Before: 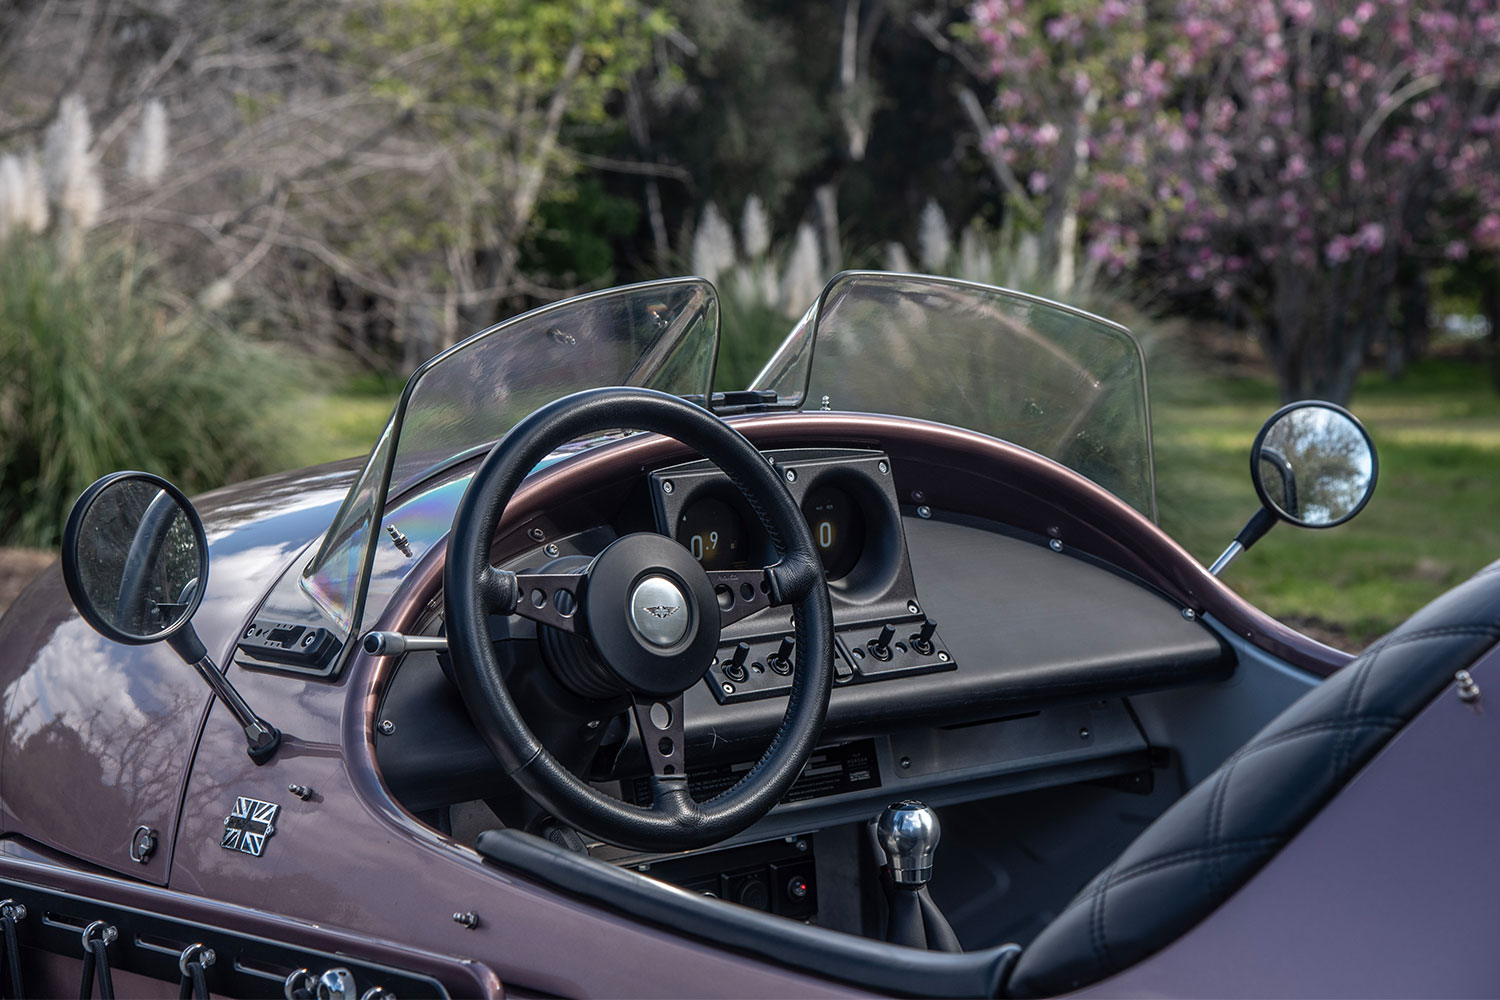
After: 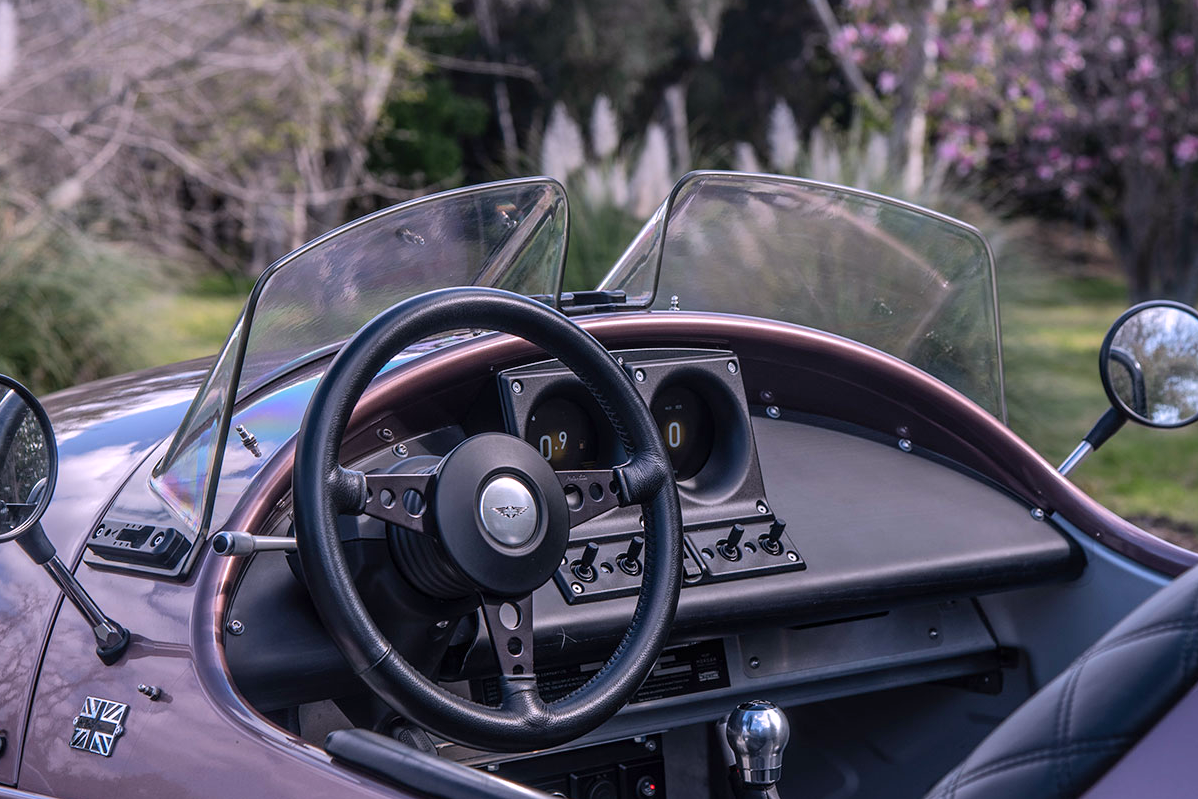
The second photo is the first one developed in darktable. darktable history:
base curve: curves: ch0 [(0, 0) (0.262, 0.32) (0.722, 0.705) (1, 1)]
crop and rotate: left 10.071%, top 10.071%, right 10.02%, bottom 10.02%
white balance: red 1.066, blue 1.119
